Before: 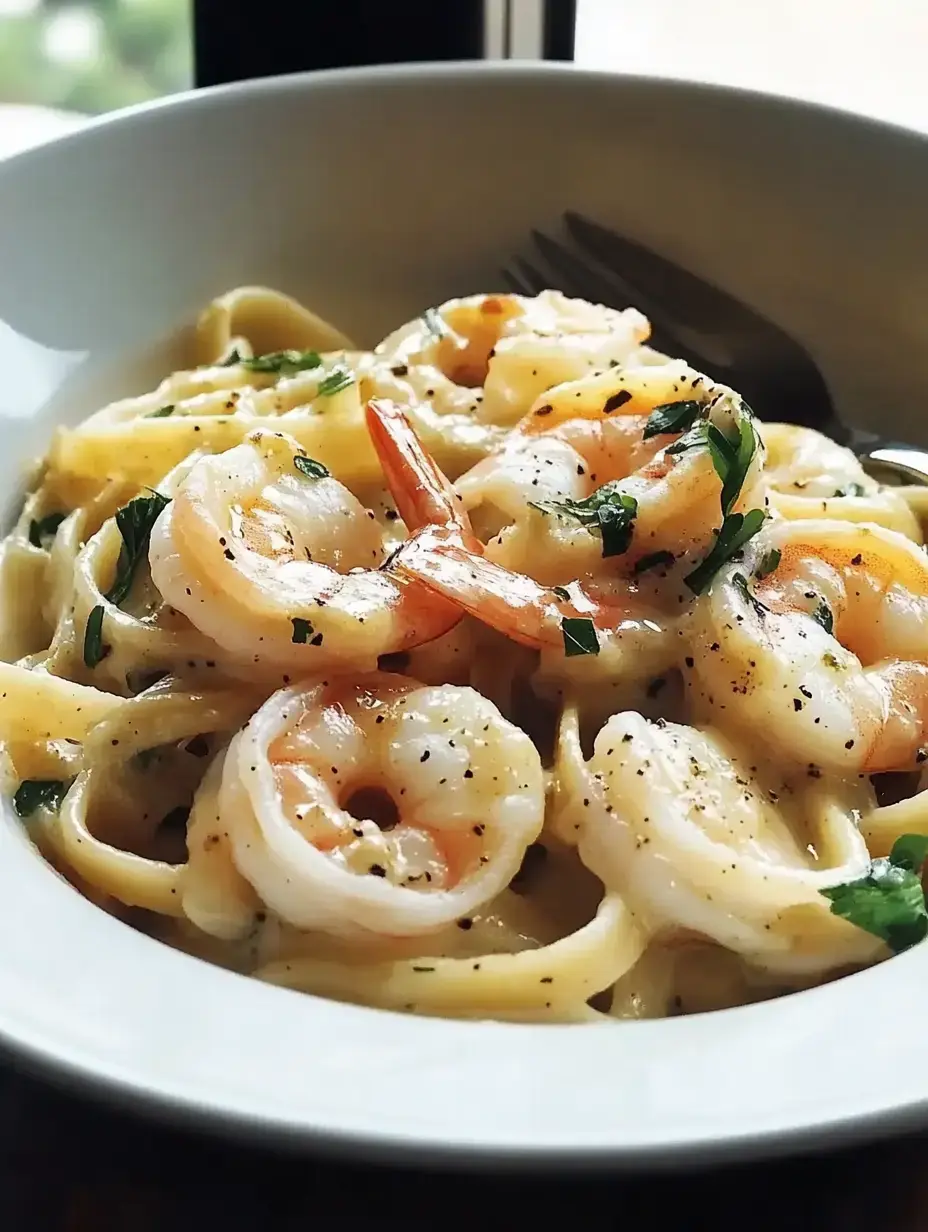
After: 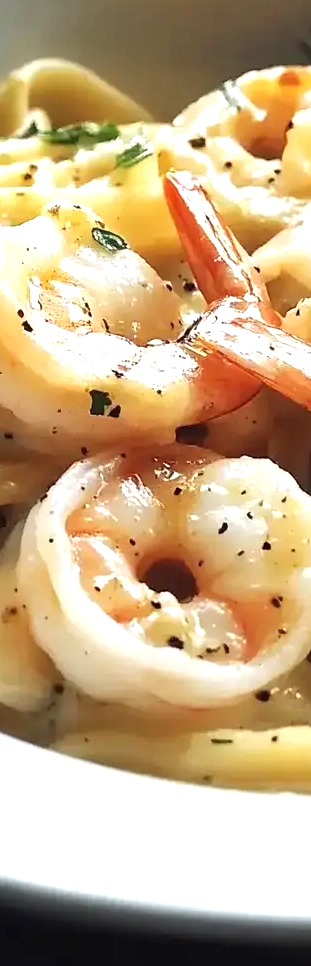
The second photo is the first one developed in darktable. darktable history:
exposure: exposure 0.564 EV, compensate highlight preservation false
crop and rotate: left 21.77%, top 18.528%, right 44.676%, bottom 2.997%
